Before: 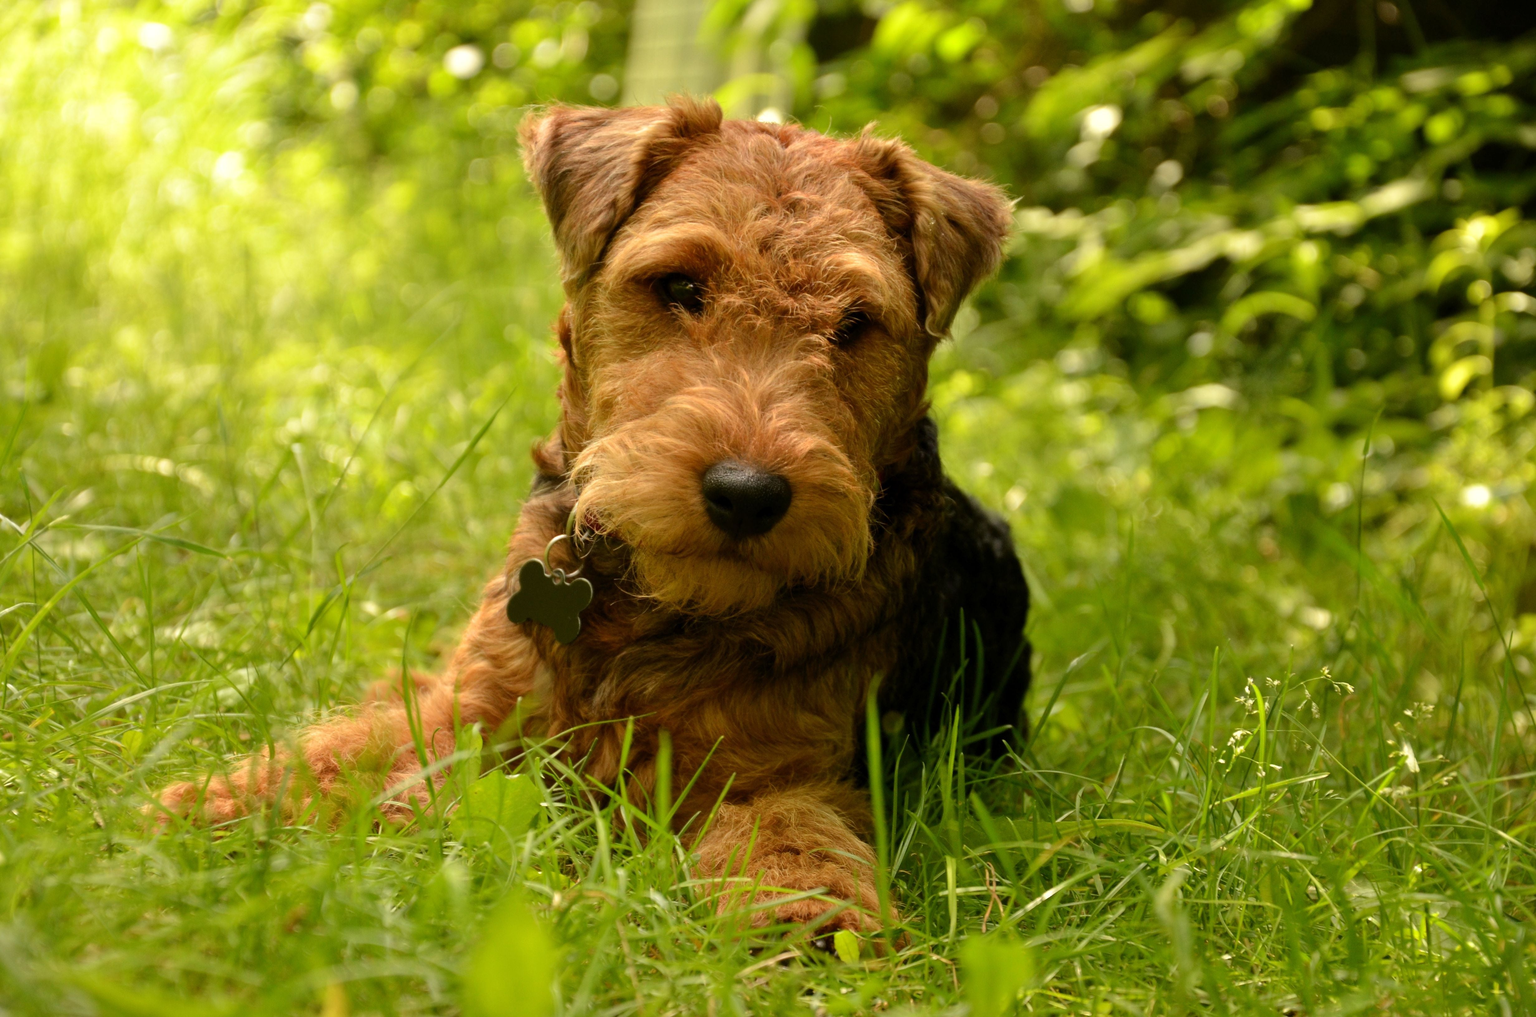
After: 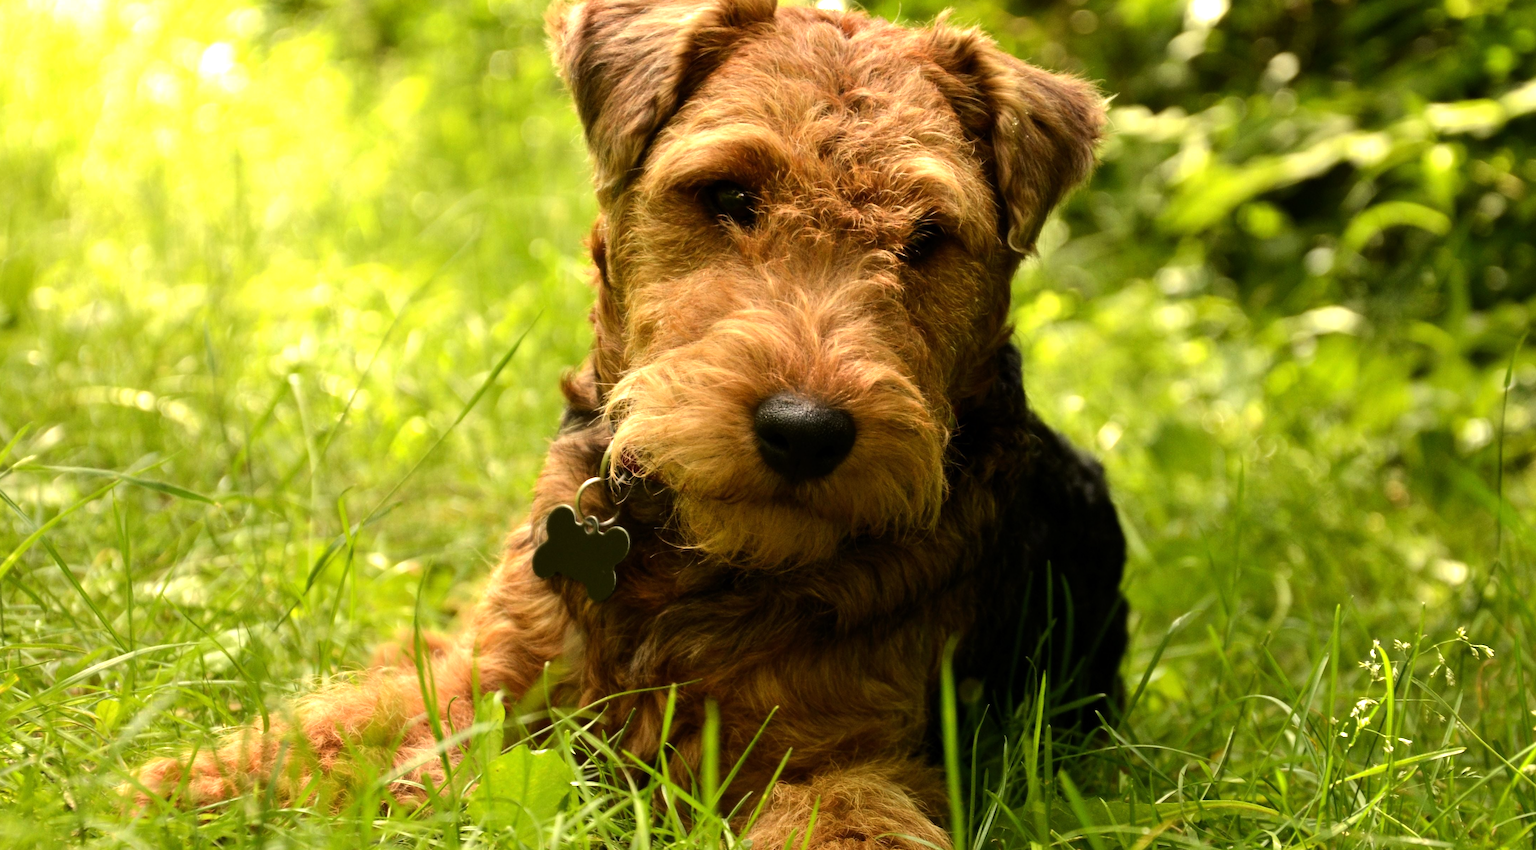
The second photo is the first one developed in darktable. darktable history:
crop and rotate: left 2.473%, top 11.25%, right 9.382%, bottom 15.07%
tone equalizer: -8 EV -0.731 EV, -7 EV -0.711 EV, -6 EV -0.586 EV, -5 EV -0.363 EV, -3 EV 0.367 EV, -2 EV 0.6 EV, -1 EV 0.699 EV, +0 EV 0.773 EV, edges refinement/feathering 500, mask exposure compensation -1.57 EV, preserve details no
